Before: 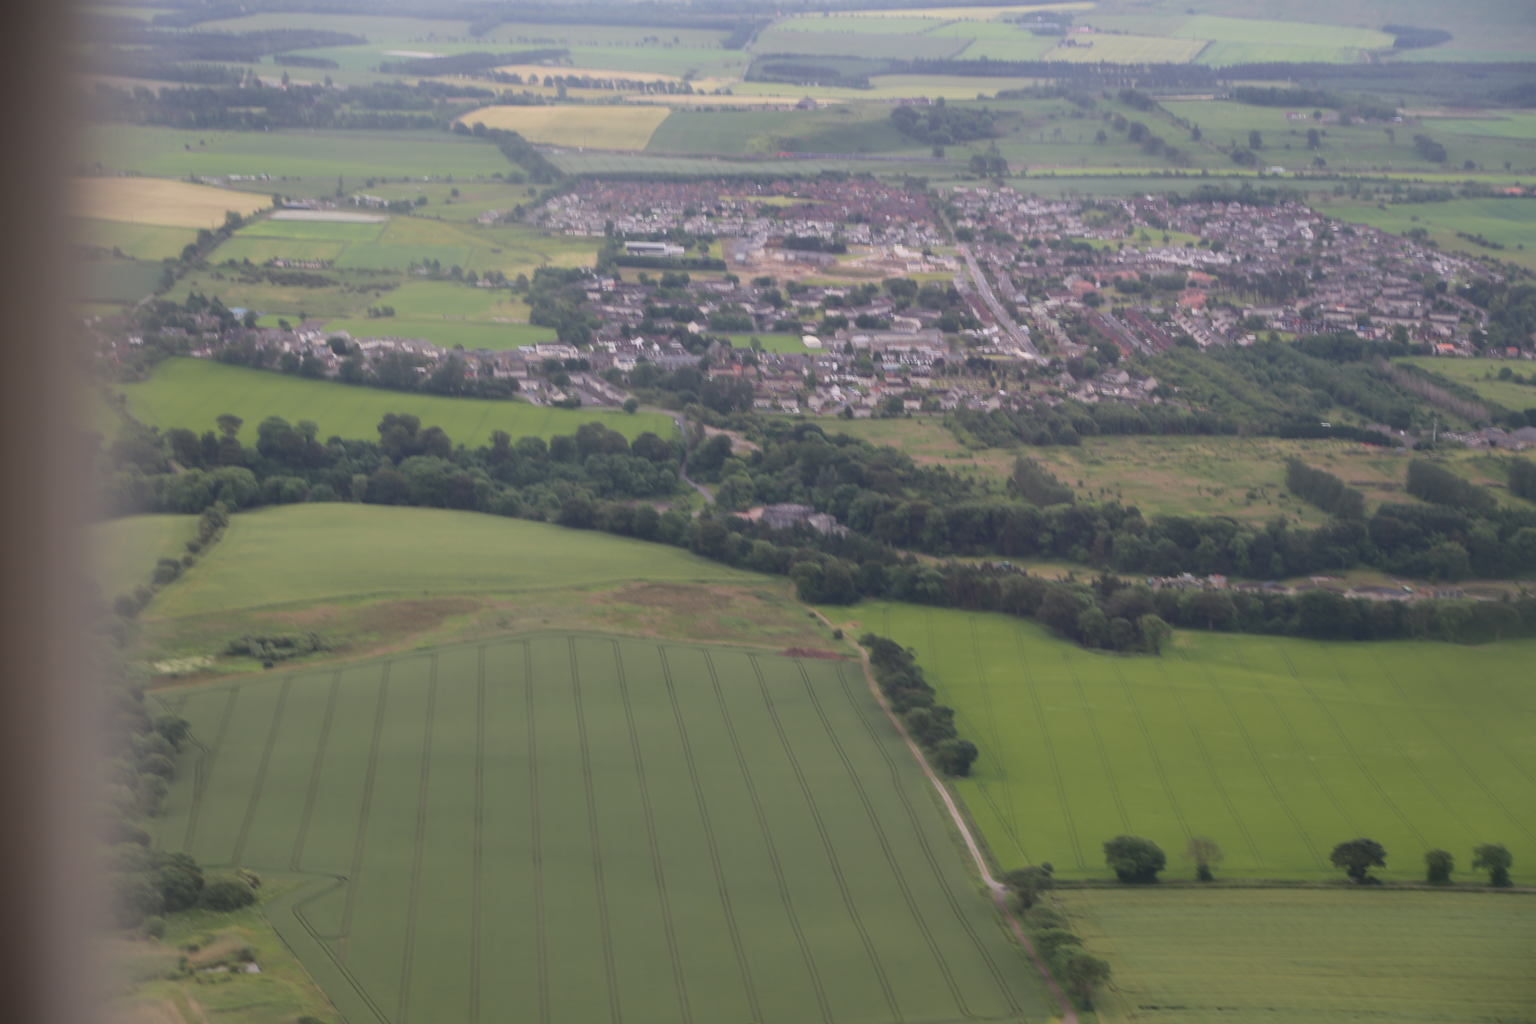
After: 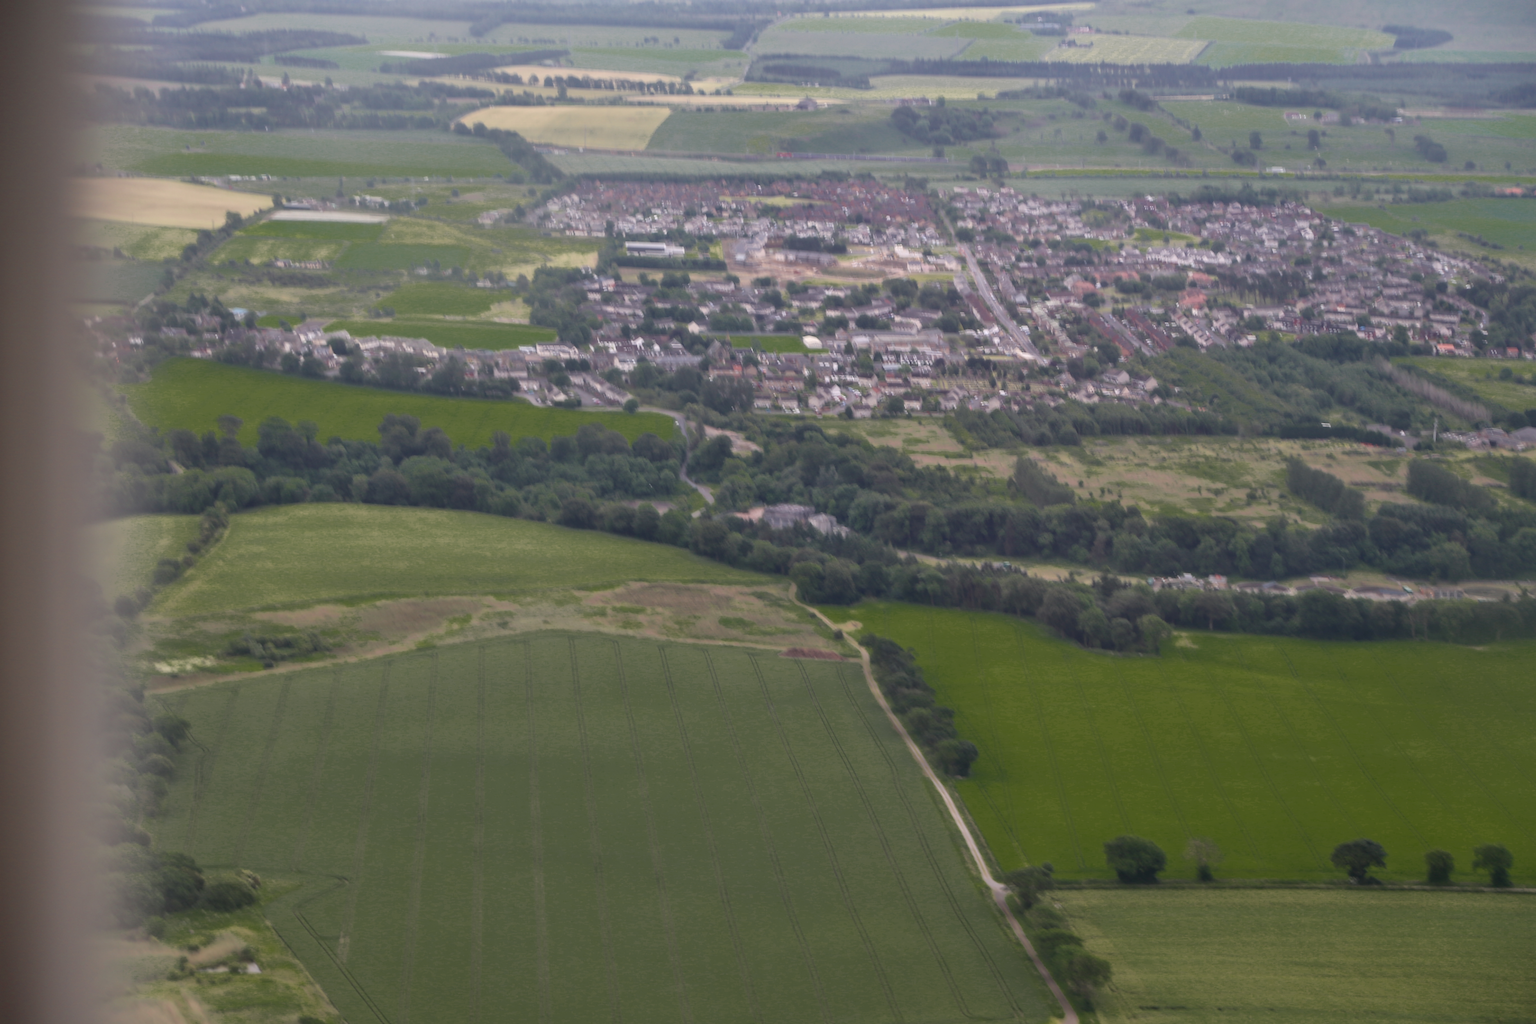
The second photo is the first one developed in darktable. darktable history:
color zones: curves: ch0 [(0.25, 0.5) (0.347, 0.092) (0.75, 0.5)]; ch1 [(0.25, 0.5) (0.33, 0.51) (0.75, 0.5)]
shadows and highlights: shadows color adjustment 99.15%, highlights color adjustment 0.227%, soften with gaussian
local contrast: detail 130%
